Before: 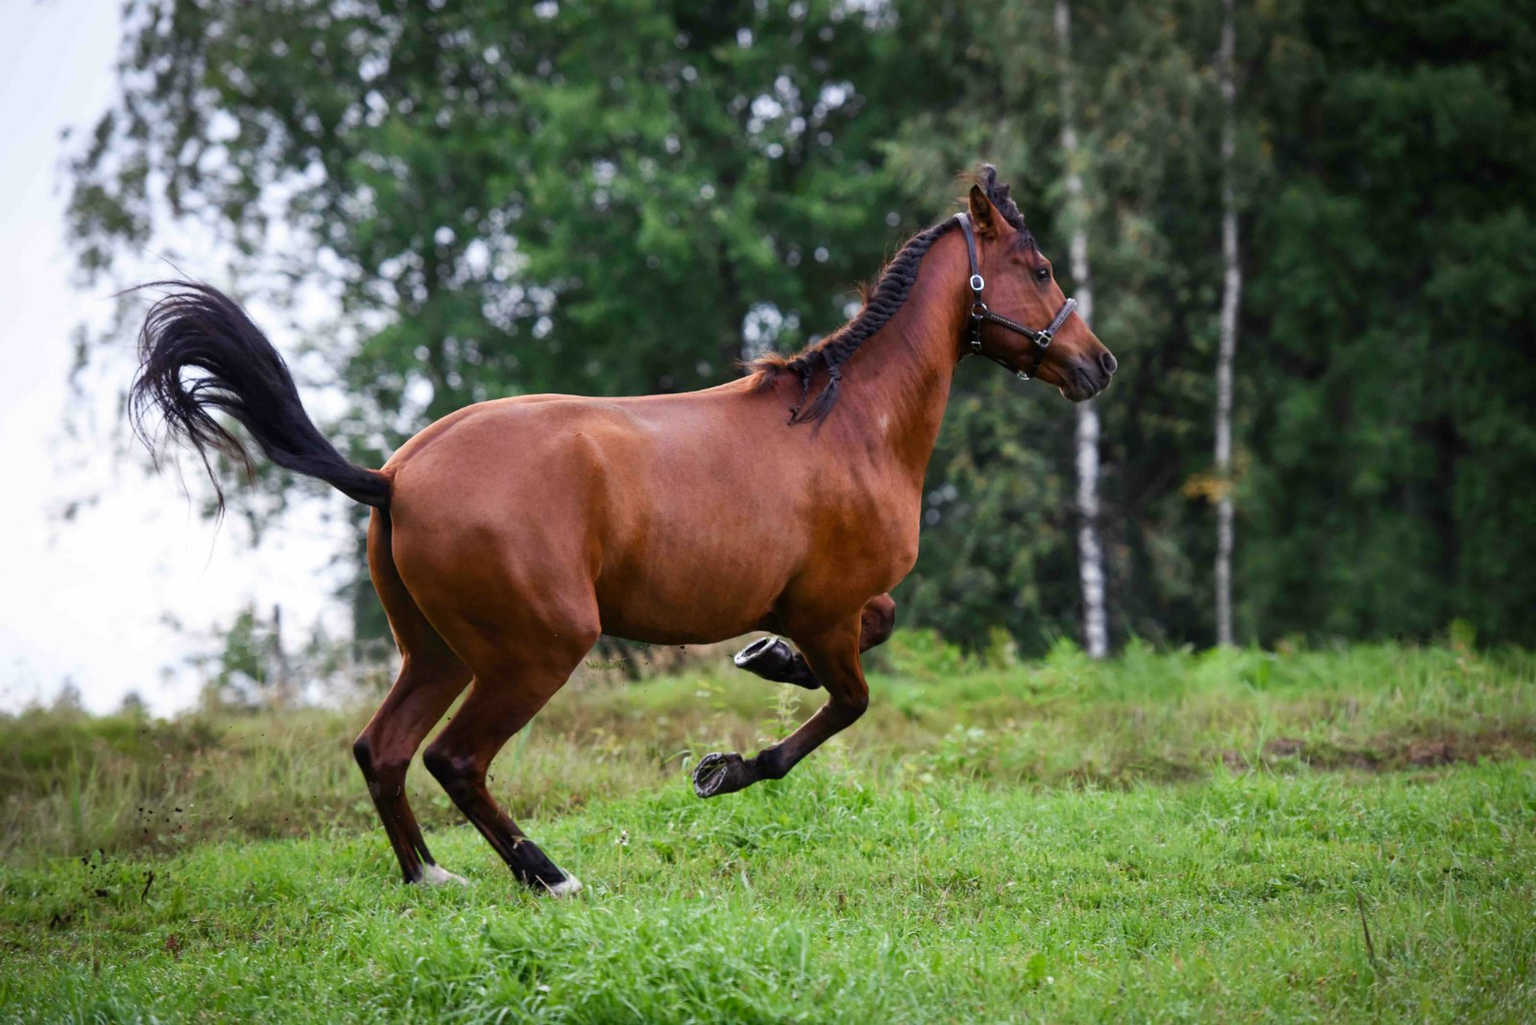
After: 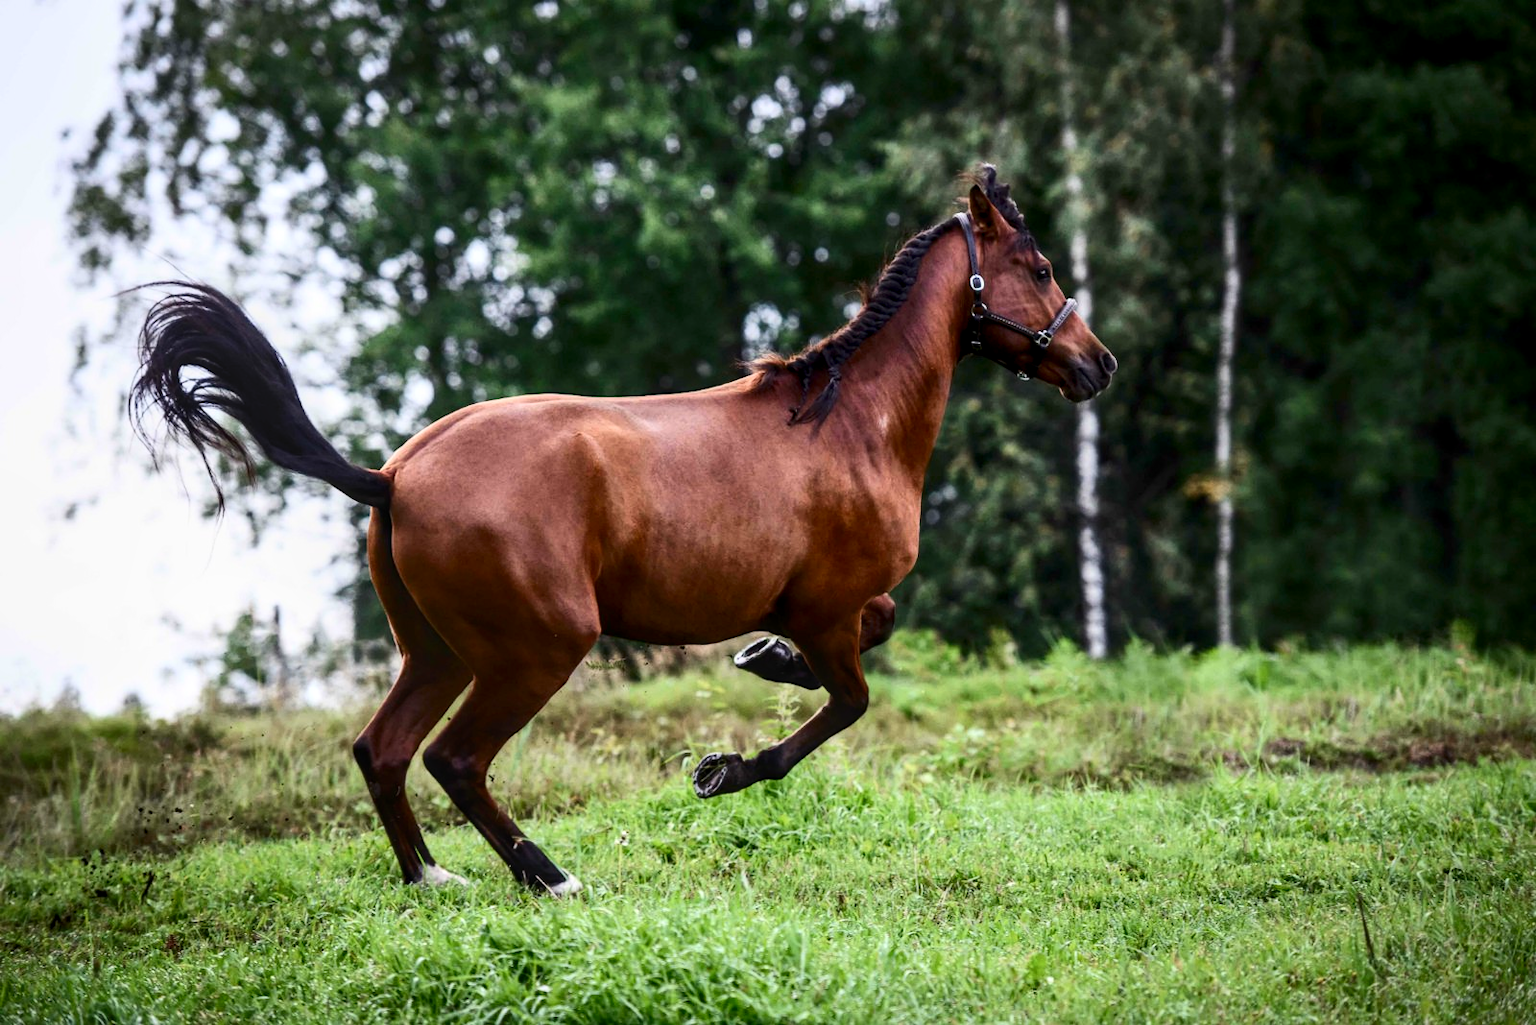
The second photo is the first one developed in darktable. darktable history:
levels: mode automatic, black 0.023%, white 99.97%, levels [0.062, 0.494, 0.925]
contrast brightness saturation: contrast 0.28
exposure: compensate highlight preservation false
local contrast: on, module defaults
